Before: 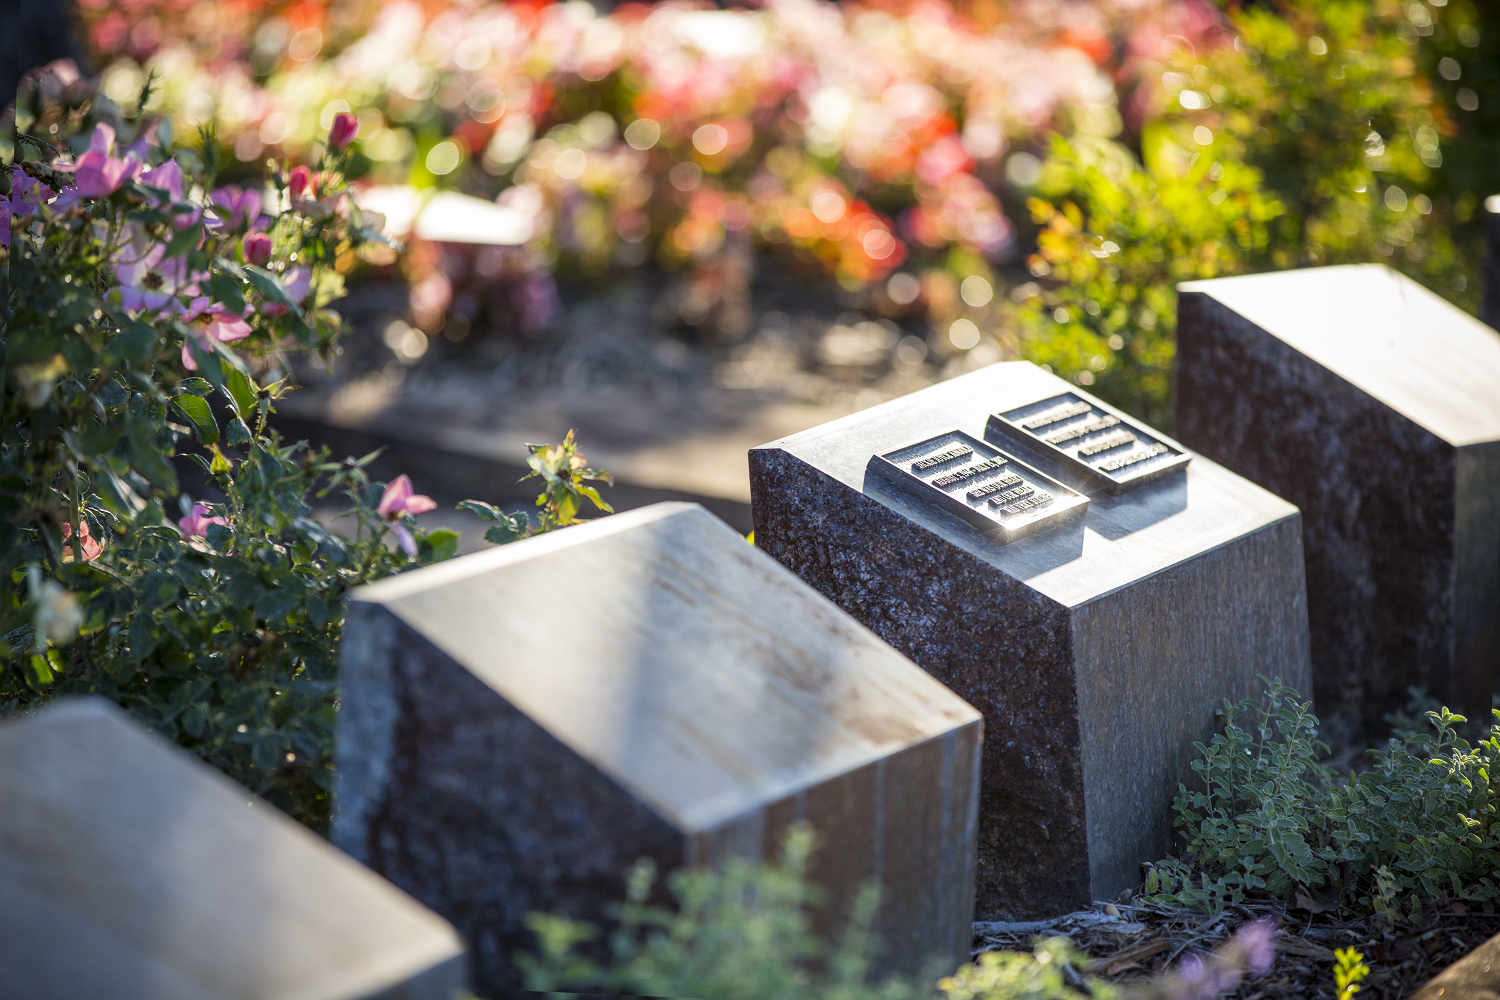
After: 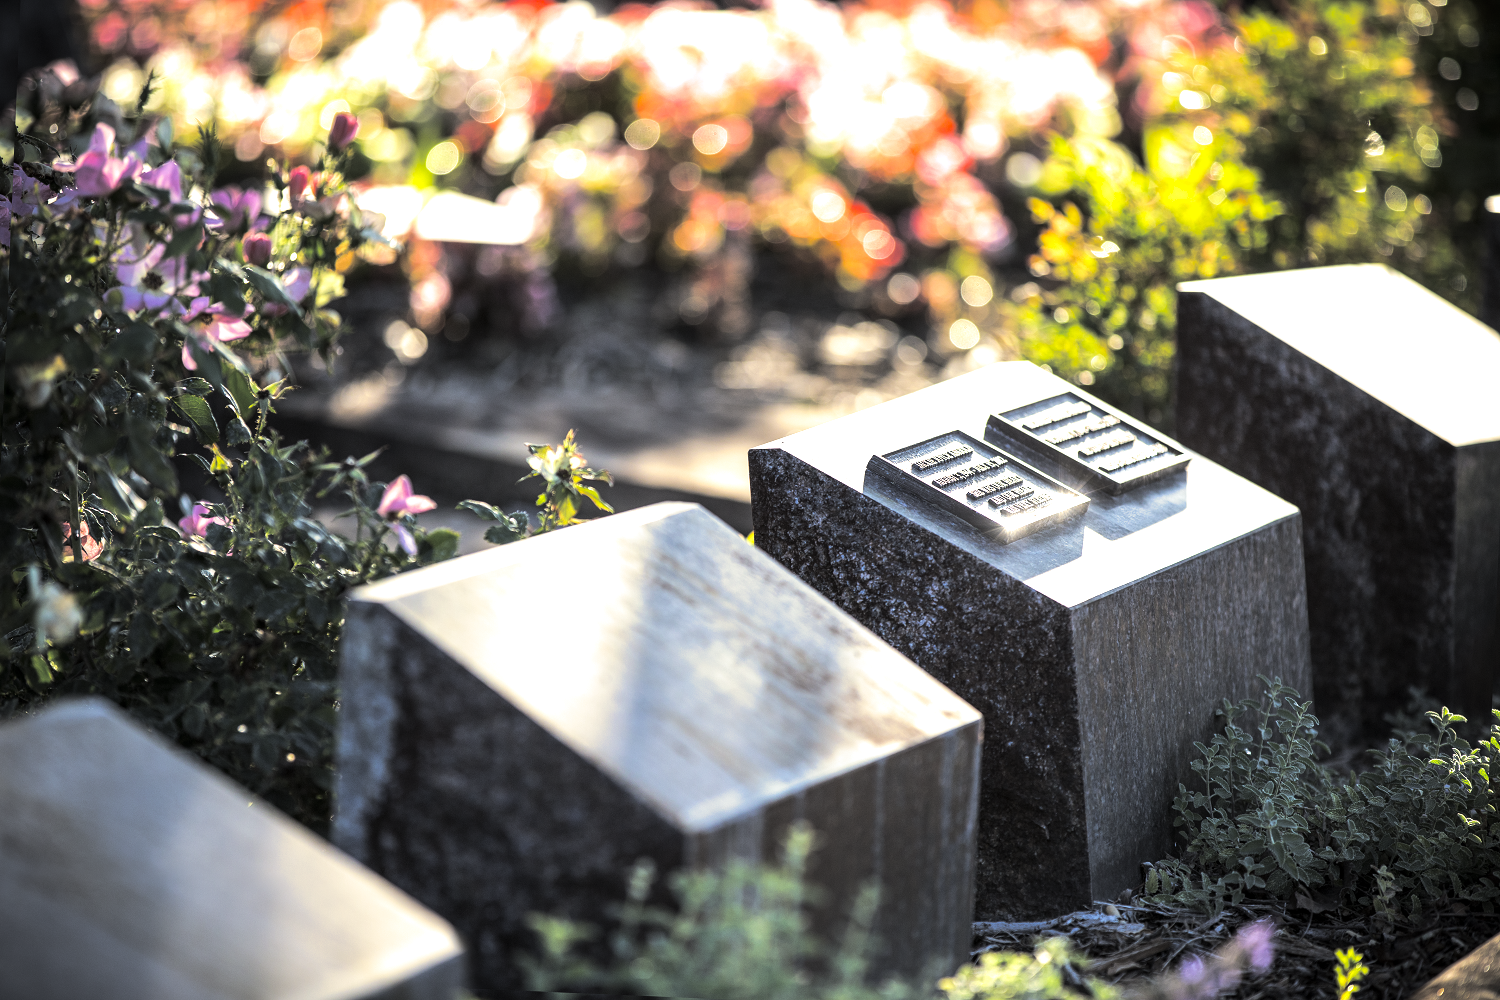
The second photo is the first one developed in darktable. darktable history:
tone equalizer: -8 EV -0.75 EV, -7 EV -0.7 EV, -6 EV -0.6 EV, -5 EV -0.4 EV, -3 EV 0.4 EV, -2 EV 0.6 EV, -1 EV 0.7 EV, +0 EV 0.75 EV, edges refinement/feathering 500, mask exposure compensation -1.57 EV, preserve details no
split-toning: shadows › hue 43.2°, shadows › saturation 0, highlights › hue 50.4°, highlights › saturation 1
